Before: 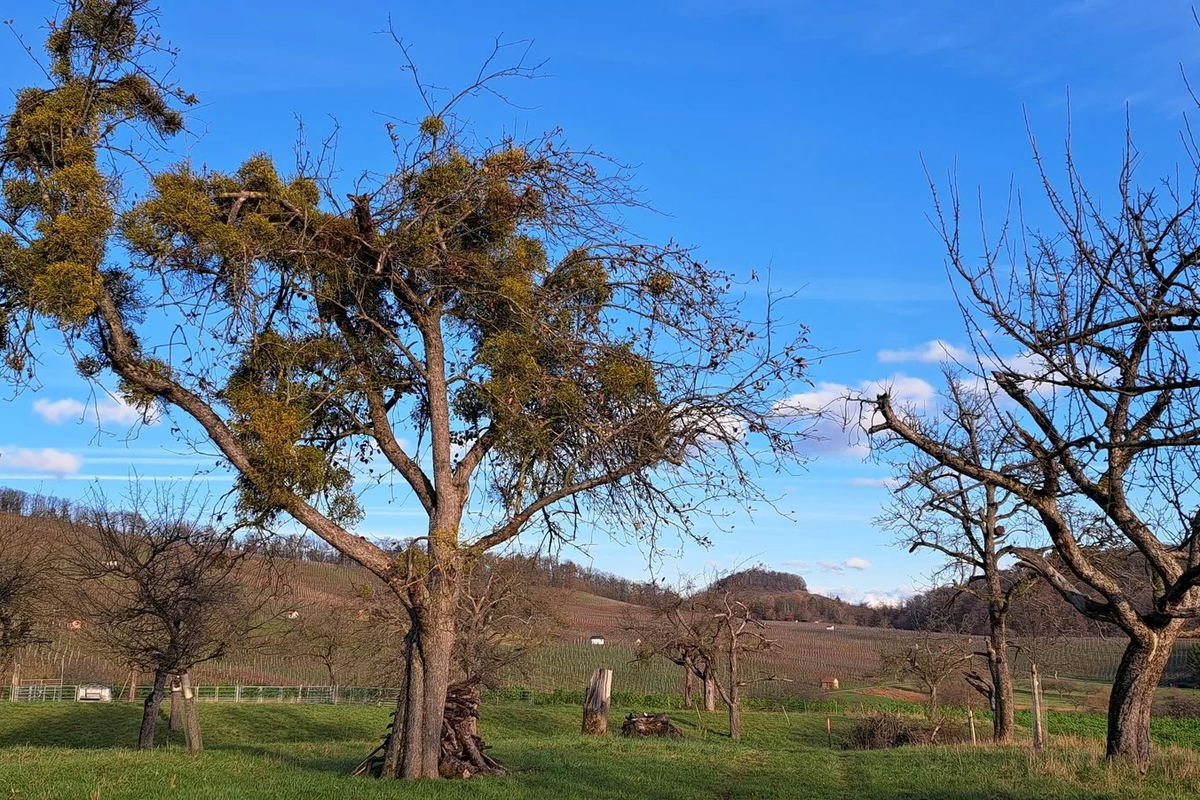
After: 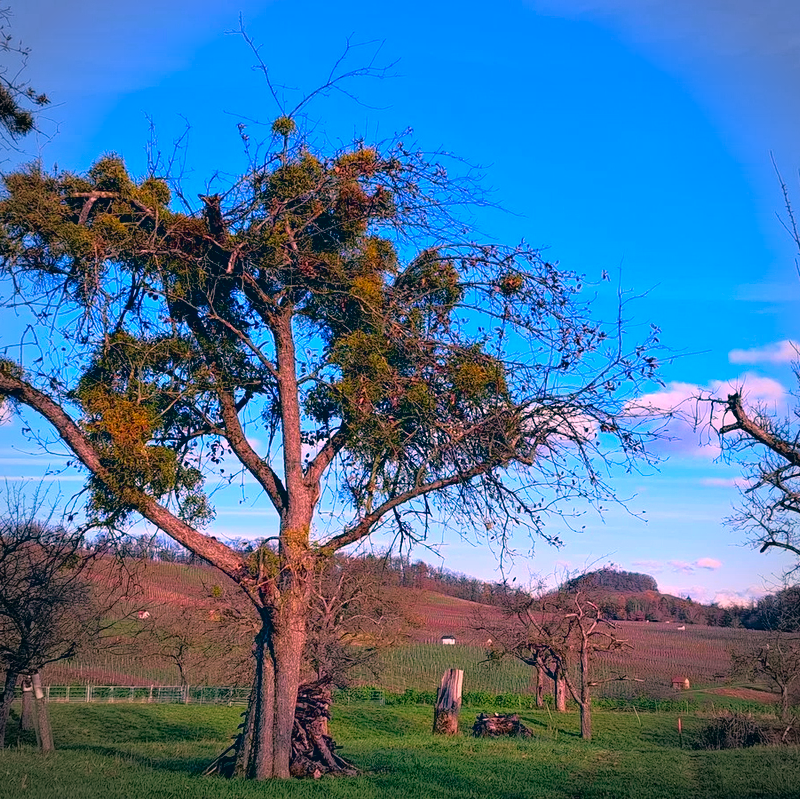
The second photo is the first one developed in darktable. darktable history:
crop and rotate: left 12.497%, right 20.805%
tone curve: curves: ch0 [(0, 0) (0.126, 0.061) (0.362, 0.382) (0.498, 0.498) (0.706, 0.712) (1, 1)]; ch1 [(0, 0) (0.5, 0.505) (0.55, 0.578) (1, 1)]; ch2 [(0, 0) (0.44, 0.424) (0.489, 0.483) (0.537, 0.538) (1, 1)], color space Lab, independent channels, preserve colors none
color correction: highlights a* 17.2, highlights b* 0.341, shadows a* -15.39, shadows b* -13.83, saturation 1.48
vignetting: on, module defaults
